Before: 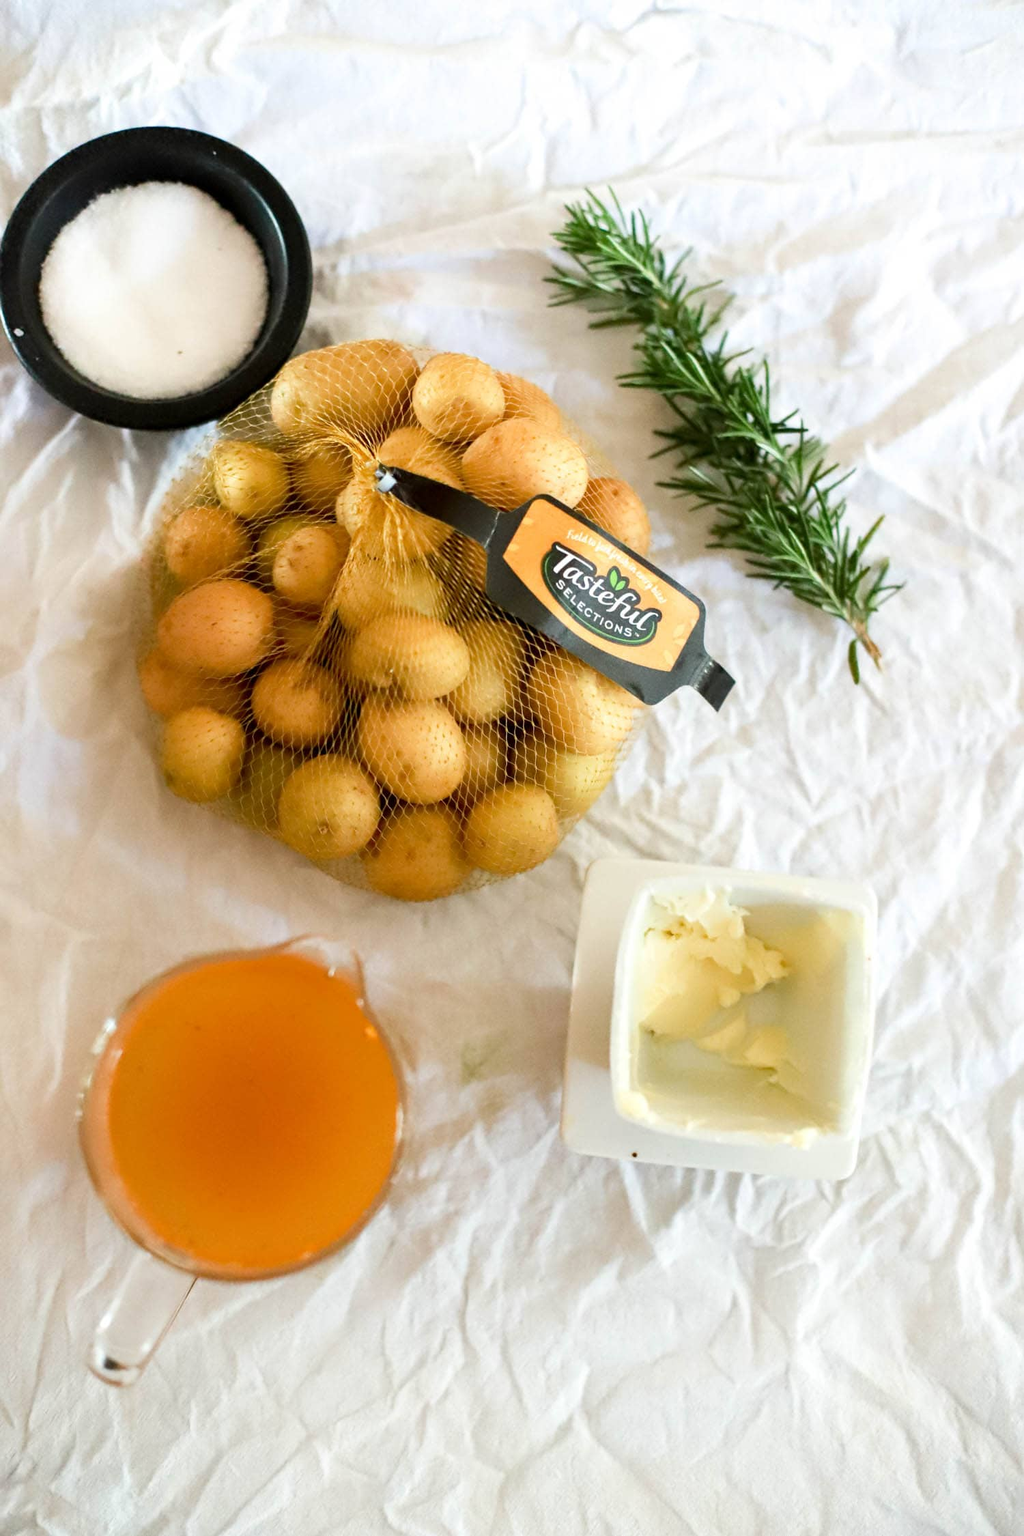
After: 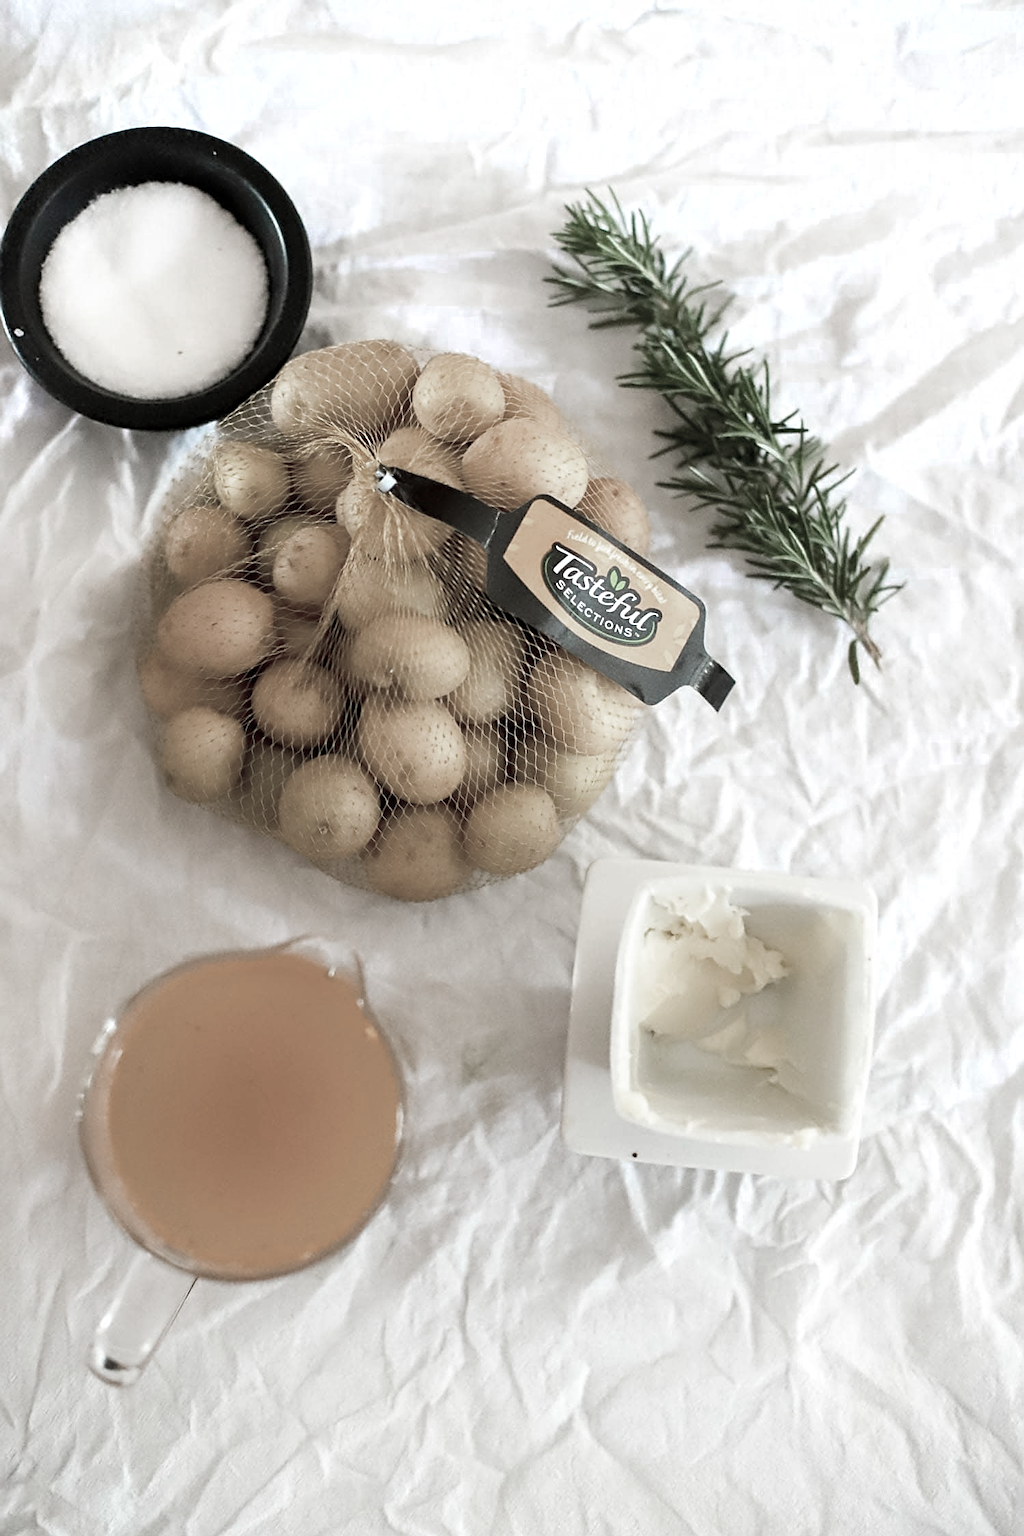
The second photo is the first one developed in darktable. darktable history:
color zones: curves: ch0 [(0, 0.613) (0.01, 0.613) (0.245, 0.448) (0.498, 0.529) (0.642, 0.665) (0.879, 0.777) (0.99, 0.613)]; ch1 [(0, 0.272) (0.219, 0.127) (0.724, 0.346)]
sharpen: on, module defaults
color balance rgb: perceptual saturation grading › global saturation 0.831%, saturation formula JzAzBz (2021)
